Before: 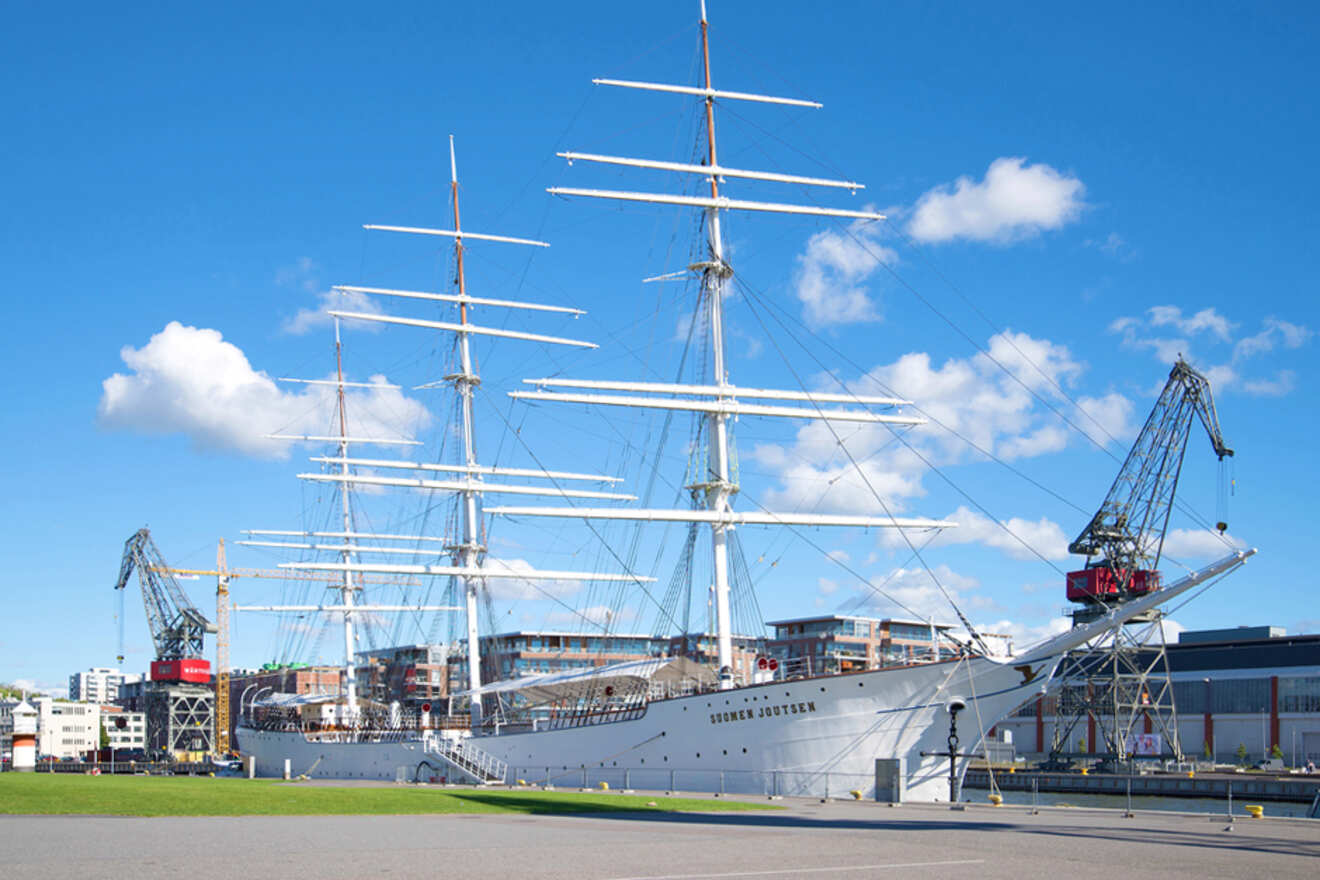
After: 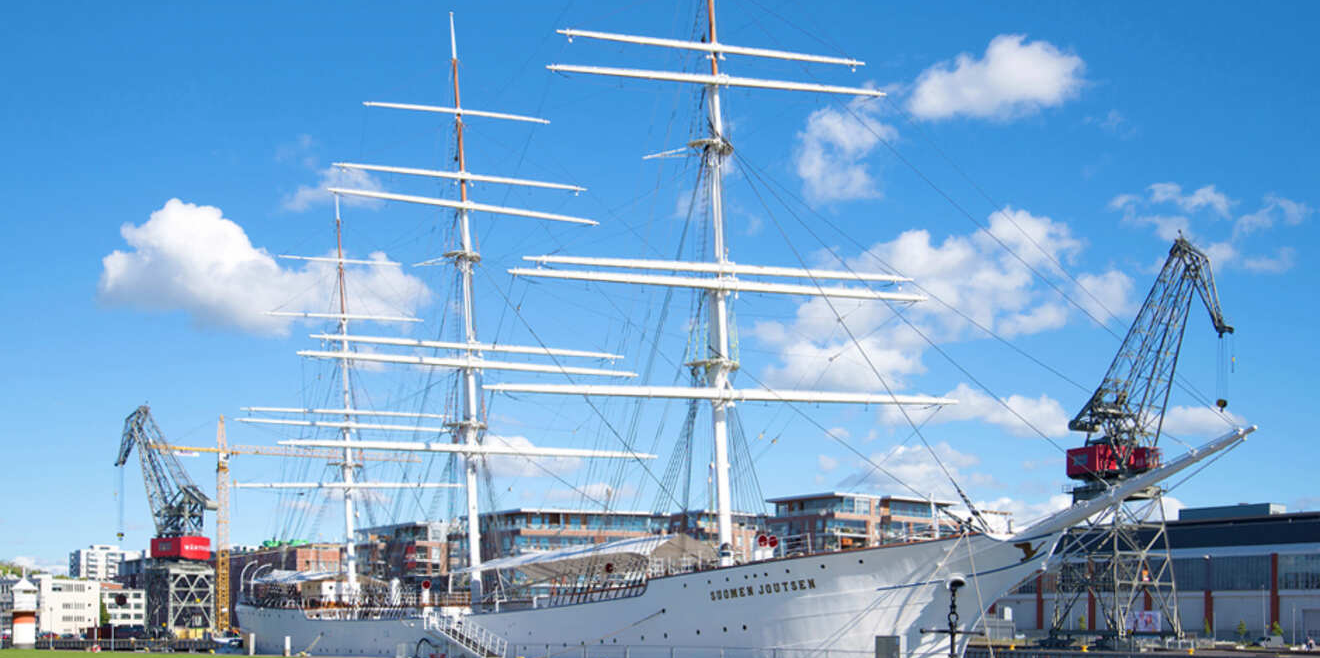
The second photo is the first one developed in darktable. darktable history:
exposure: exposure -0.01 EV, compensate highlight preservation false
crop: top 14.007%, bottom 11.107%
